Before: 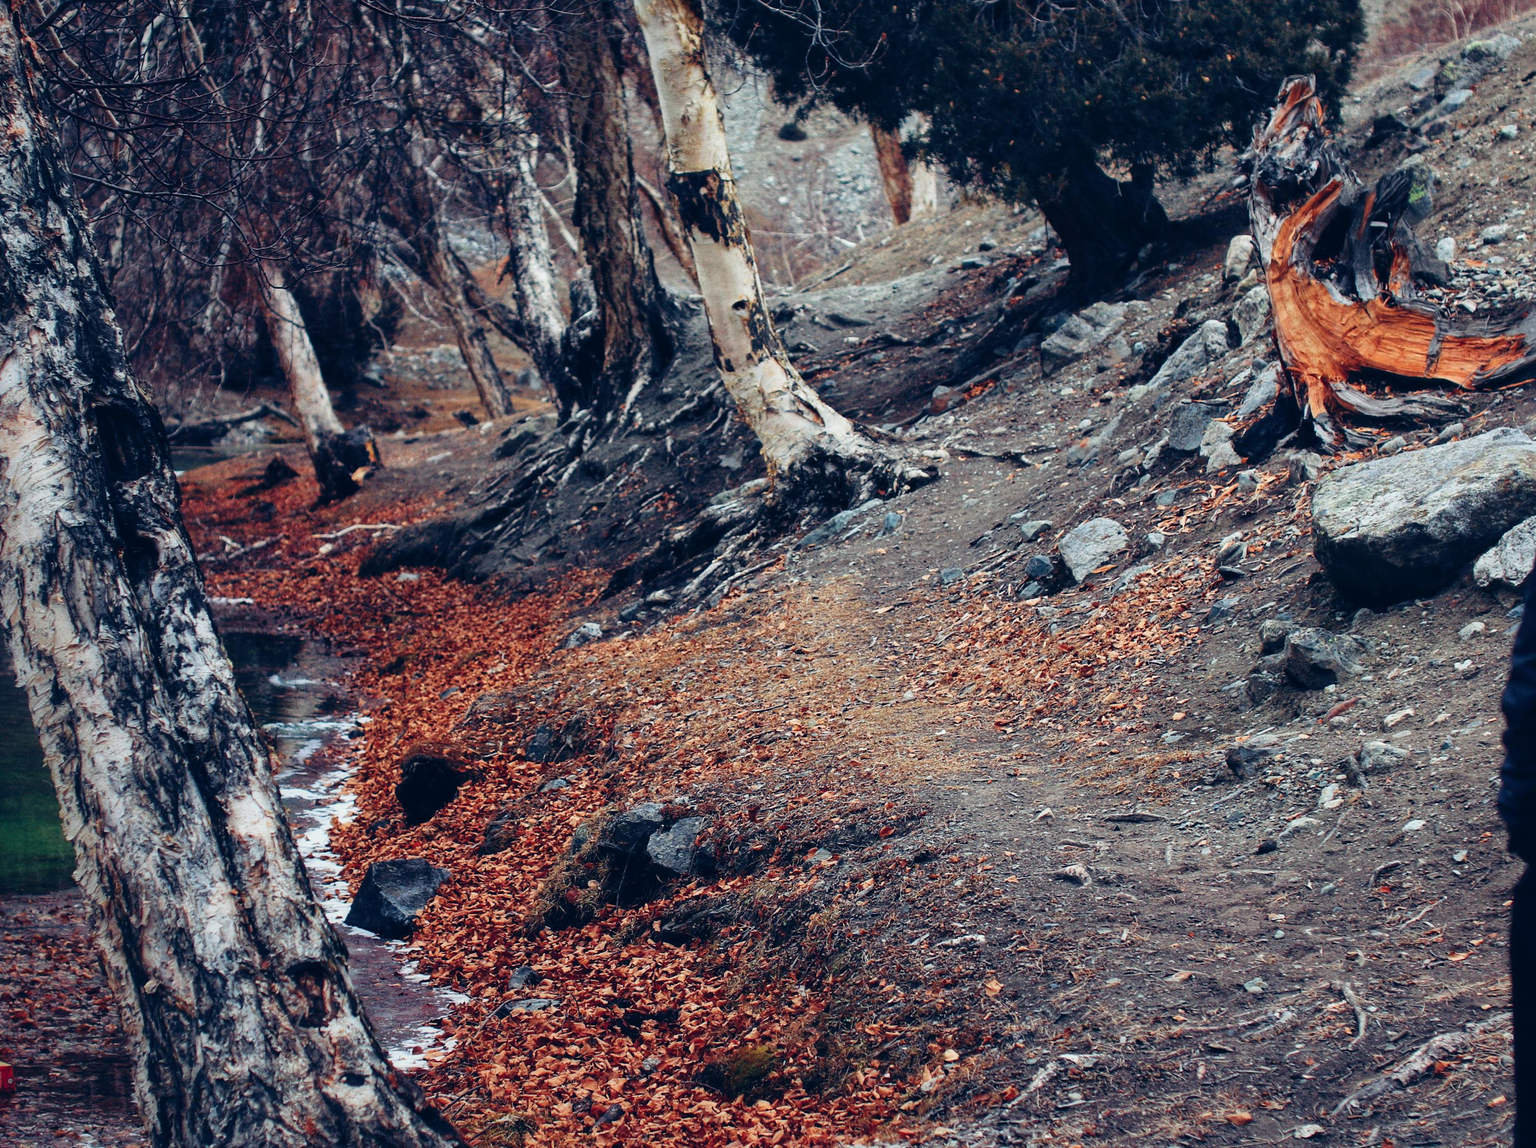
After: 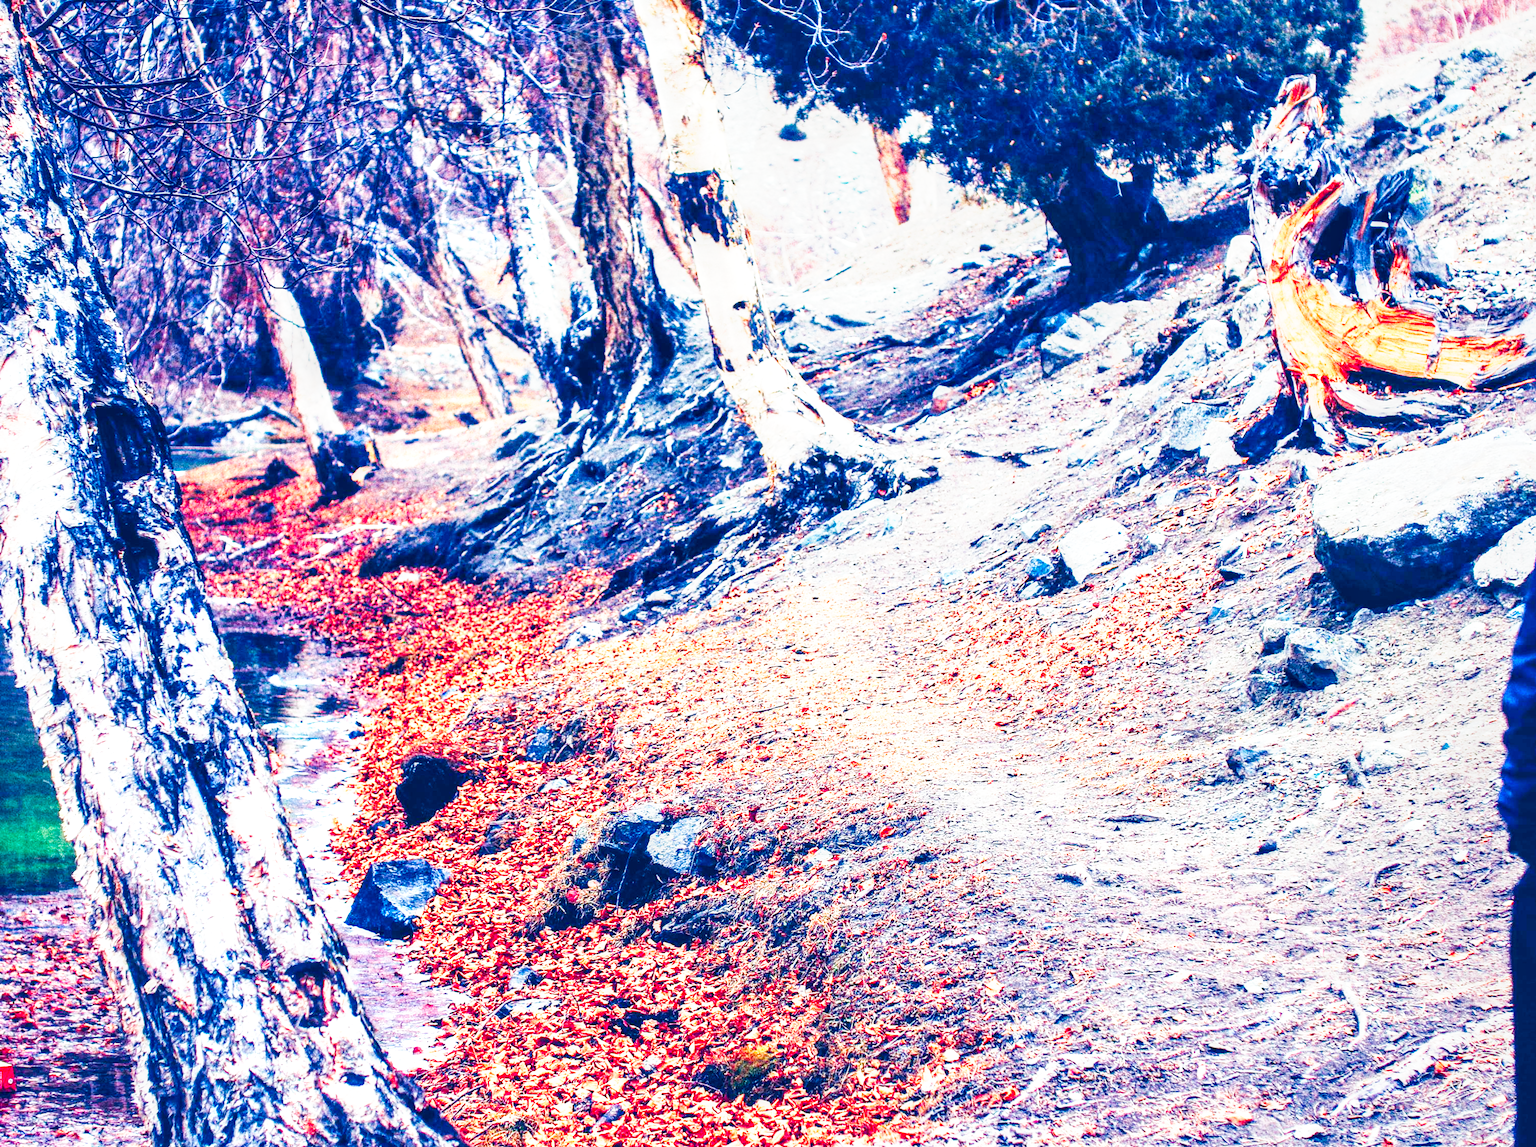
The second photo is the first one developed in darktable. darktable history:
base curve: curves: ch0 [(0, 0) (0.007, 0.004) (0.027, 0.03) (0.046, 0.07) (0.207, 0.54) (0.442, 0.872) (0.673, 0.972) (1, 1)], preserve colors none
exposure: black level correction 0.001, exposure 1.719 EV, compensate exposure bias true, compensate highlight preservation false
color correction: saturation 1.34
local contrast: on, module defaults
